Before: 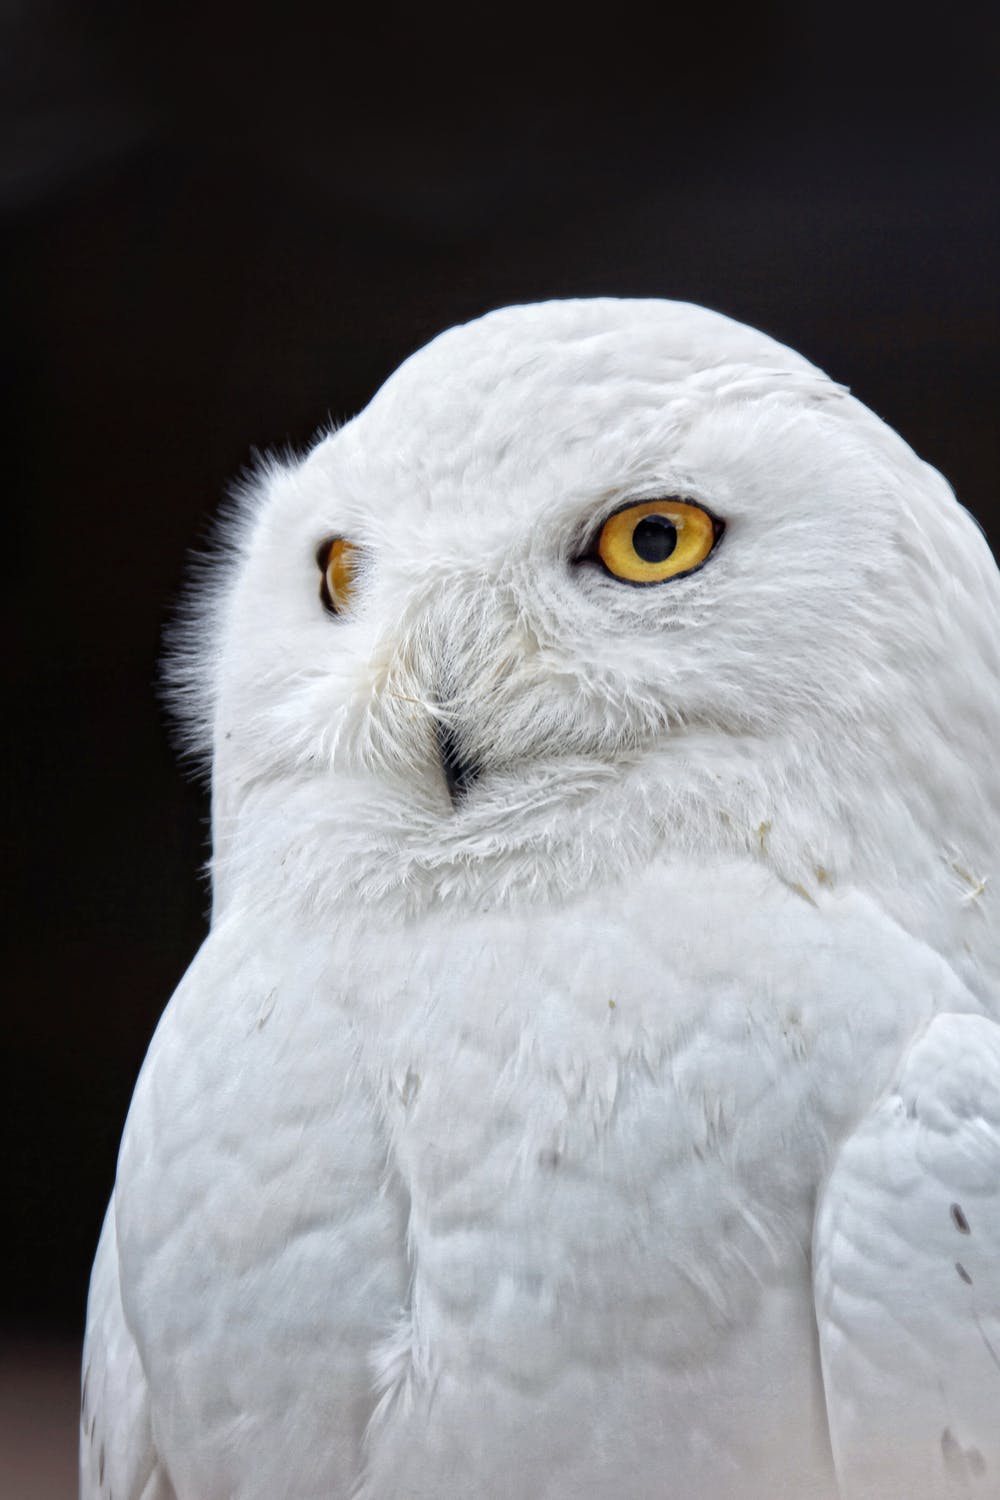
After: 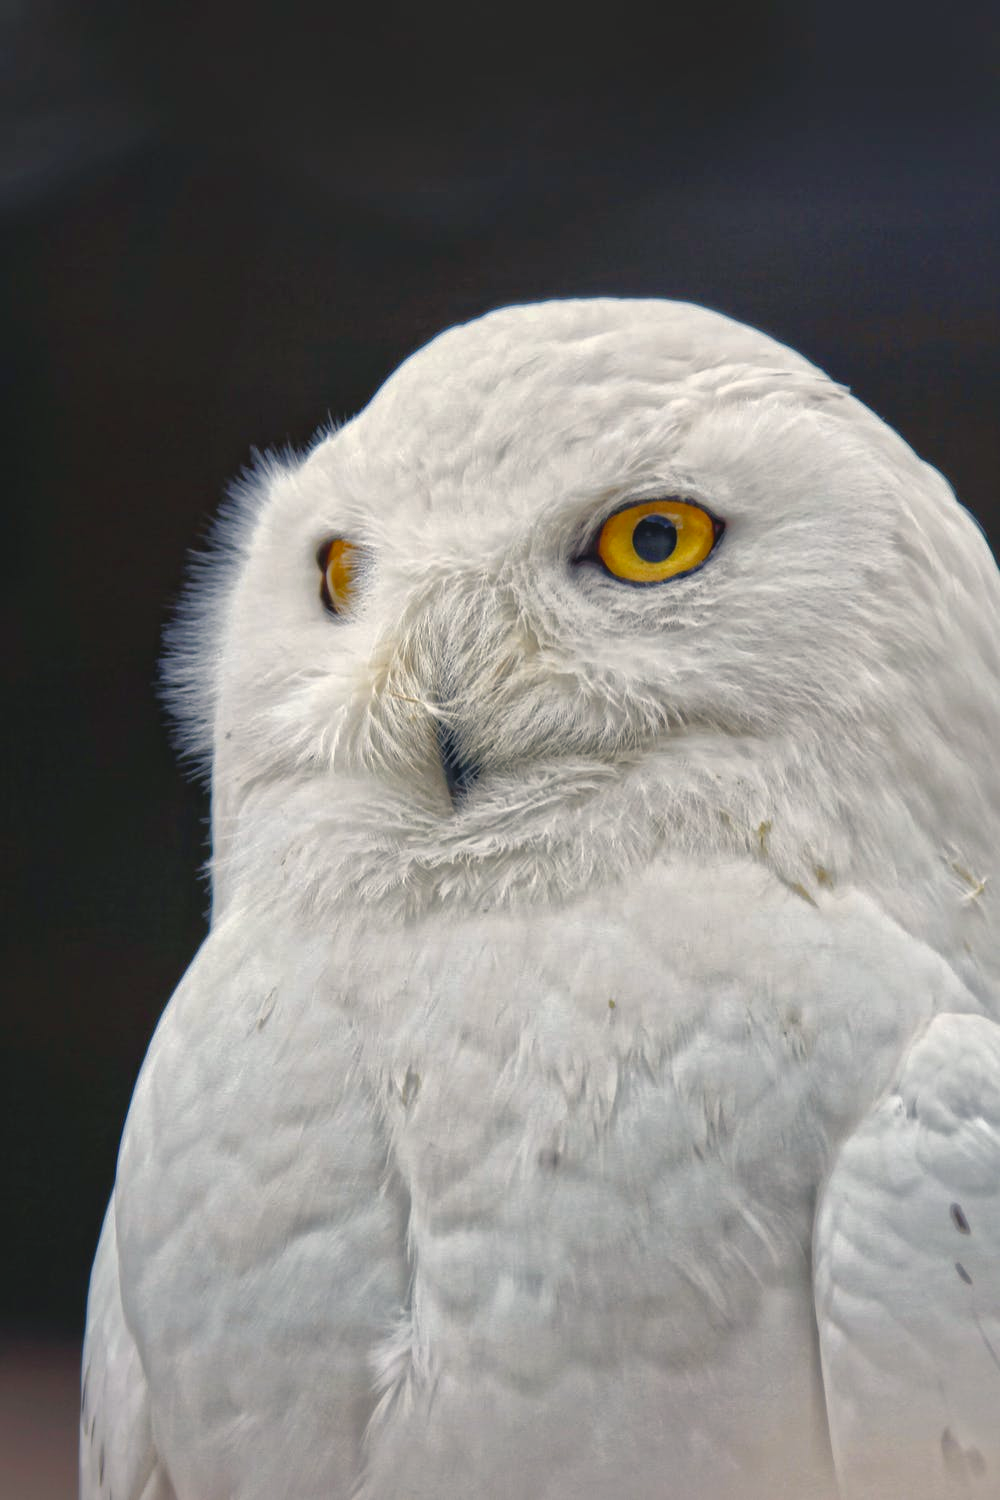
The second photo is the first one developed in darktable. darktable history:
color balance rgb: shadows lift › chroma 2%, shadows lift › hue 219.6°, power › hue 313.2°, highlights gain › chroma 3%, highlights gain › hue 75.6°, global offset › luminance 0.5%, perceptual saturation grading › global saturation 15.33%, perceptual saturation grading › highlights -19.33%, perceptual saturation grading › shadows 20%, global vibrance 20%
shadows and highlights: on, module defaults
